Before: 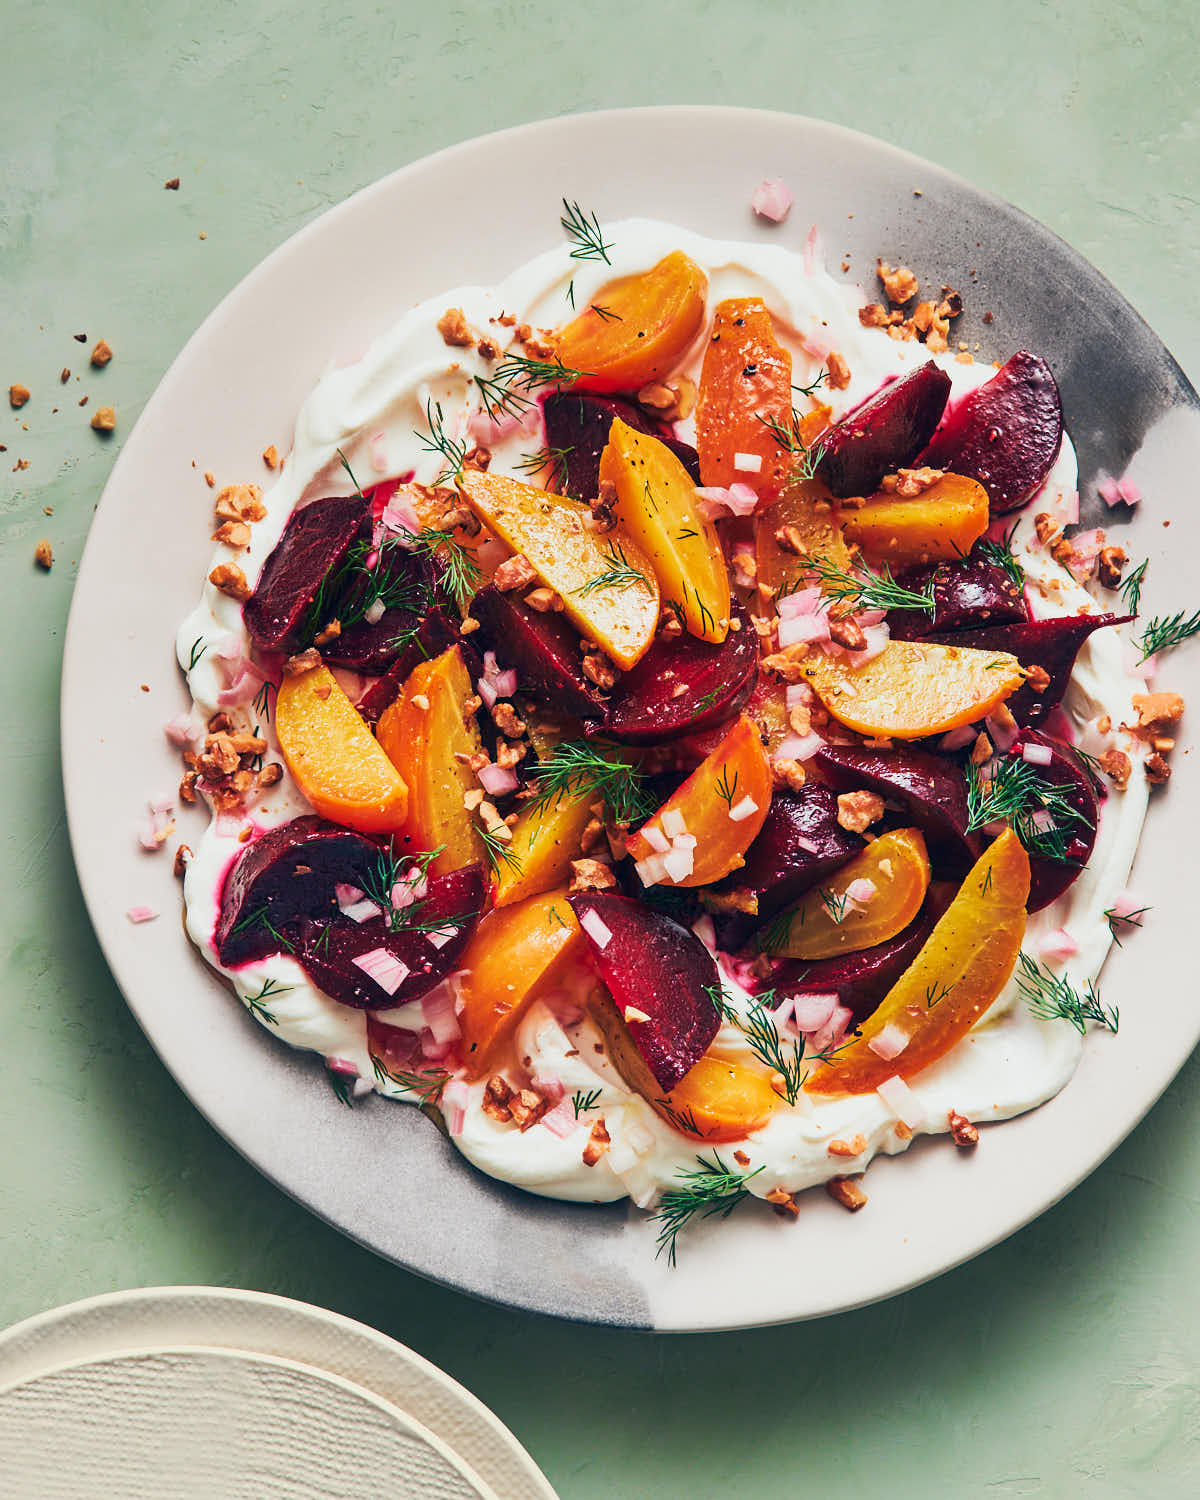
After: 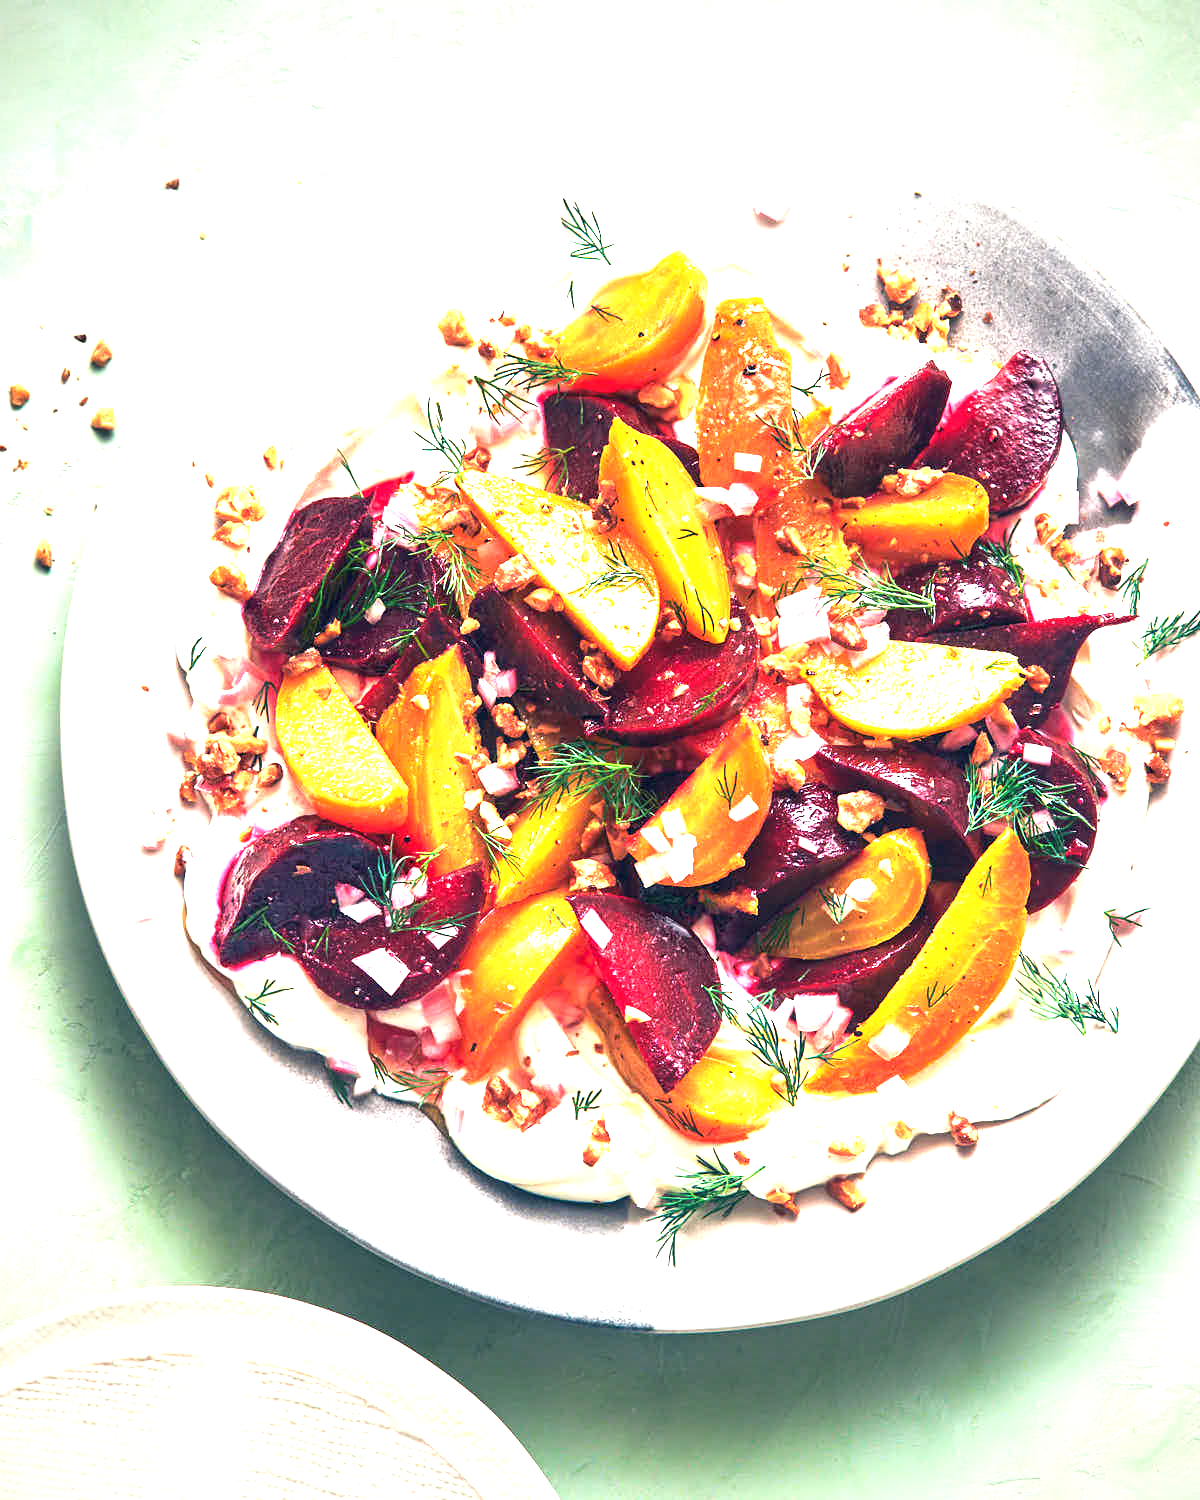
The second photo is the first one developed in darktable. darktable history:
local contrast: highlights 101%, shadows 99%, detail 119%, midtone range 0.2
exposure: black level correction 0, exposure 1.68 EV, compensate highlight preservation false
vignetting: saturation 0.003
